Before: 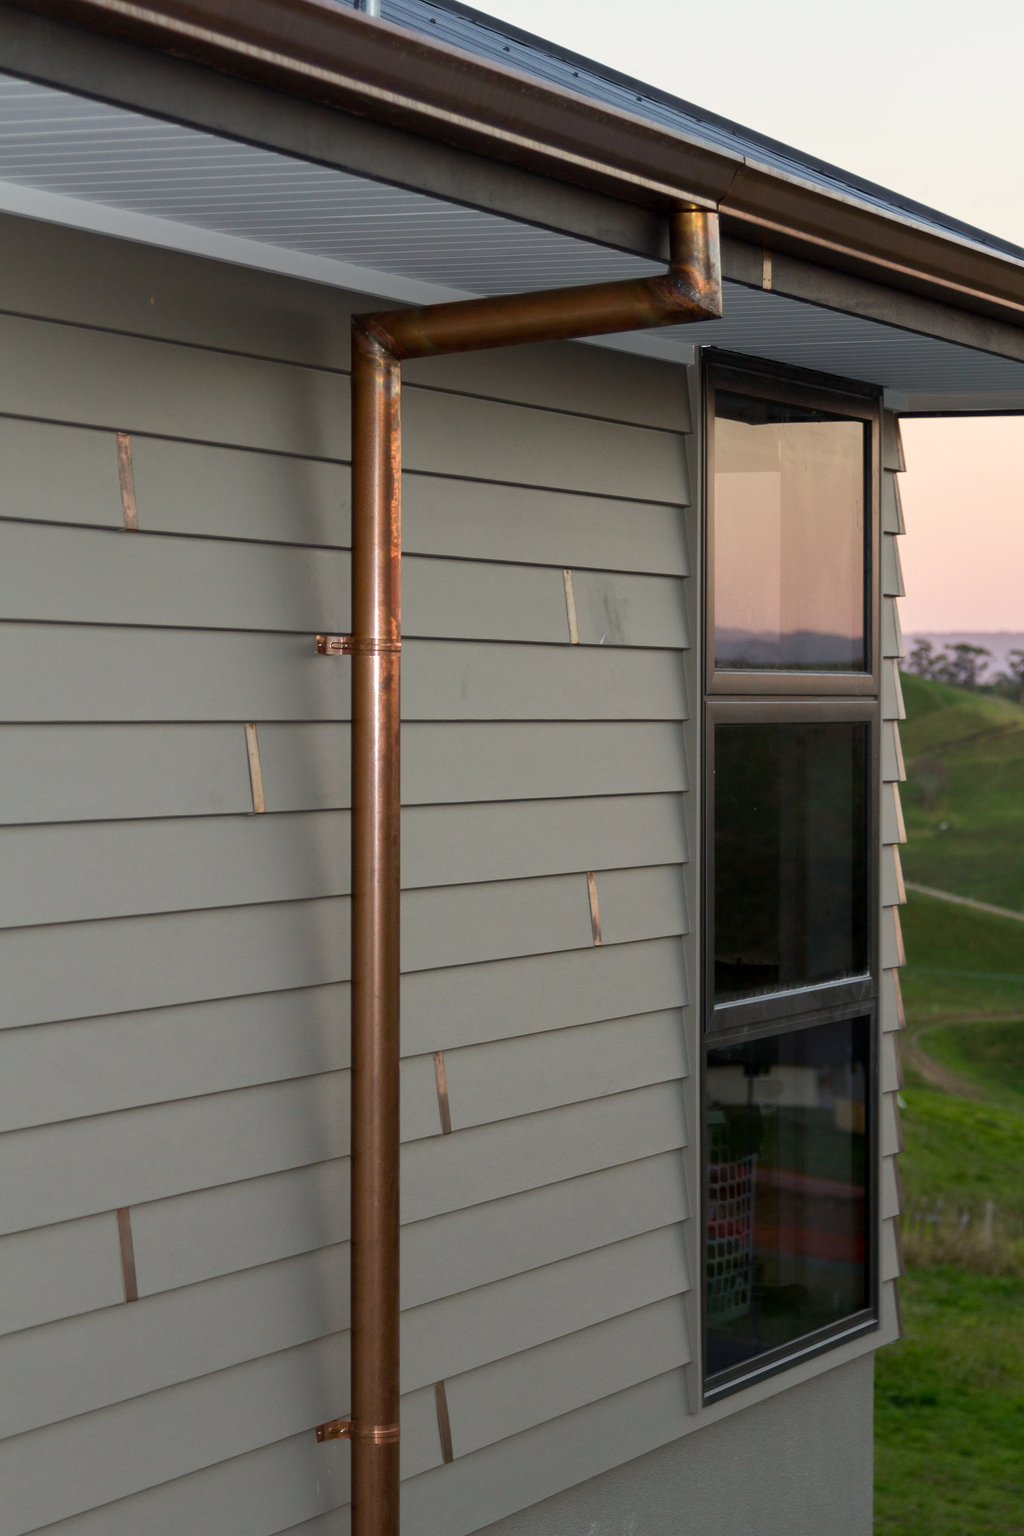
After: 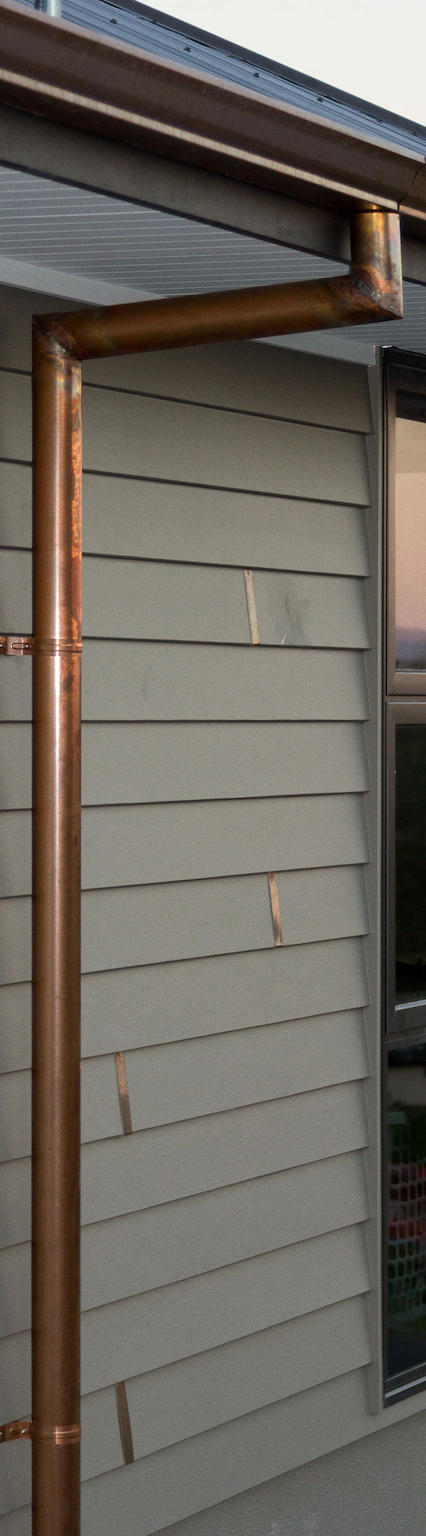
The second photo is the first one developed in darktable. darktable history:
crop: left 31.229%, right 27.105%
grain: coarseness 8.68 ISO, strength 31.94%
